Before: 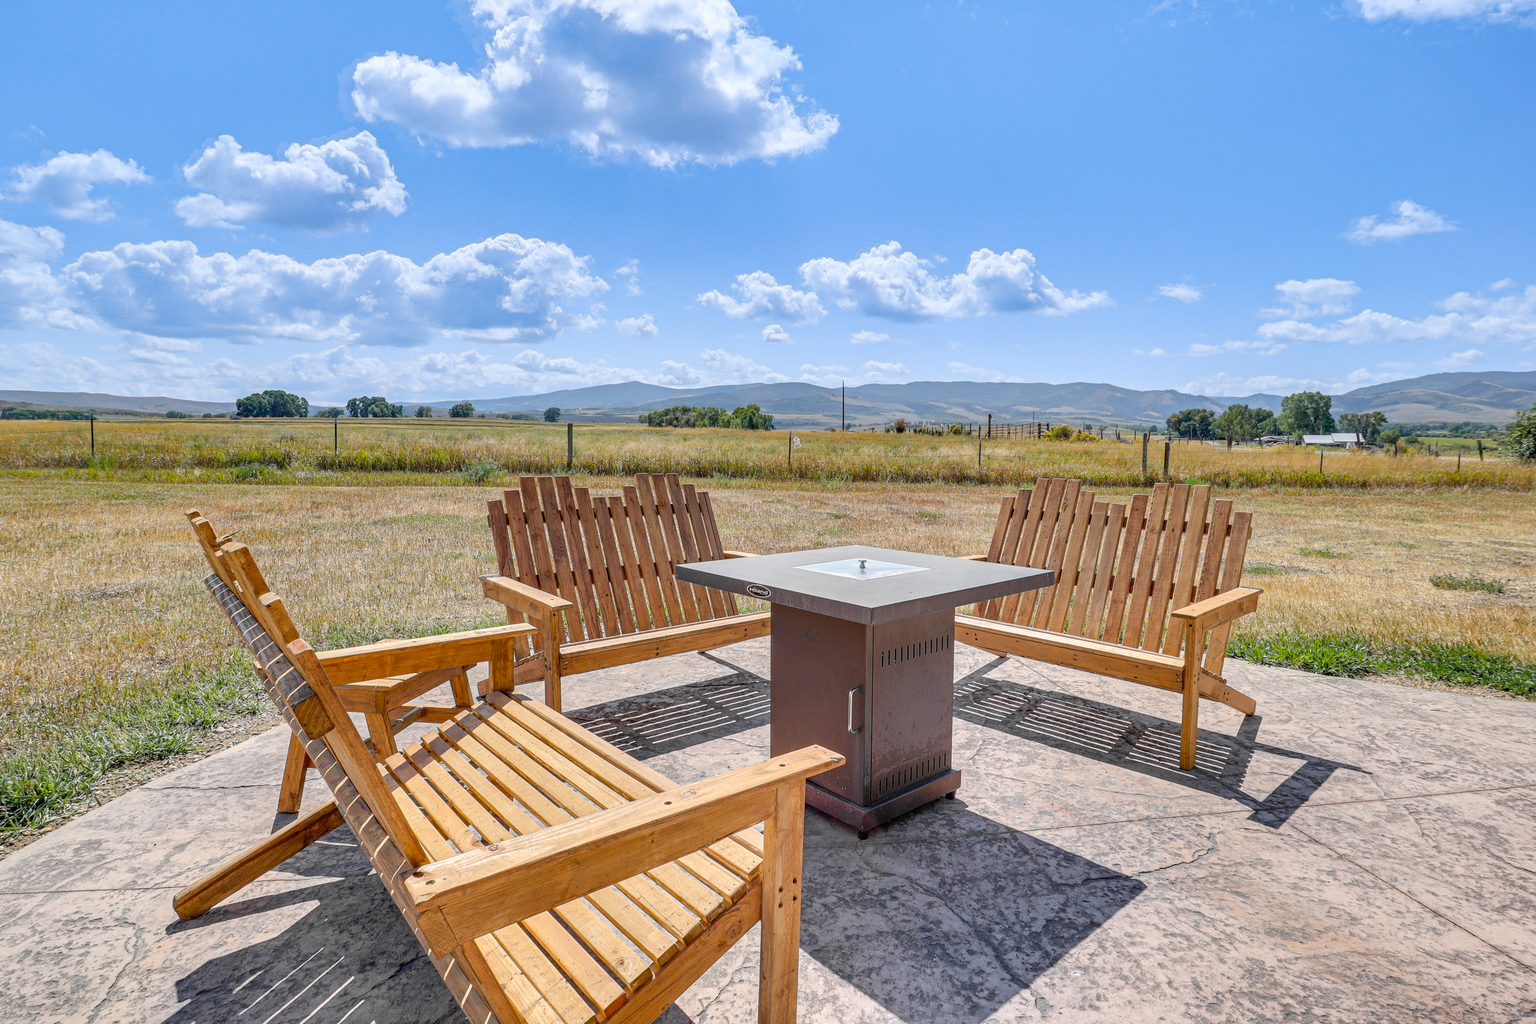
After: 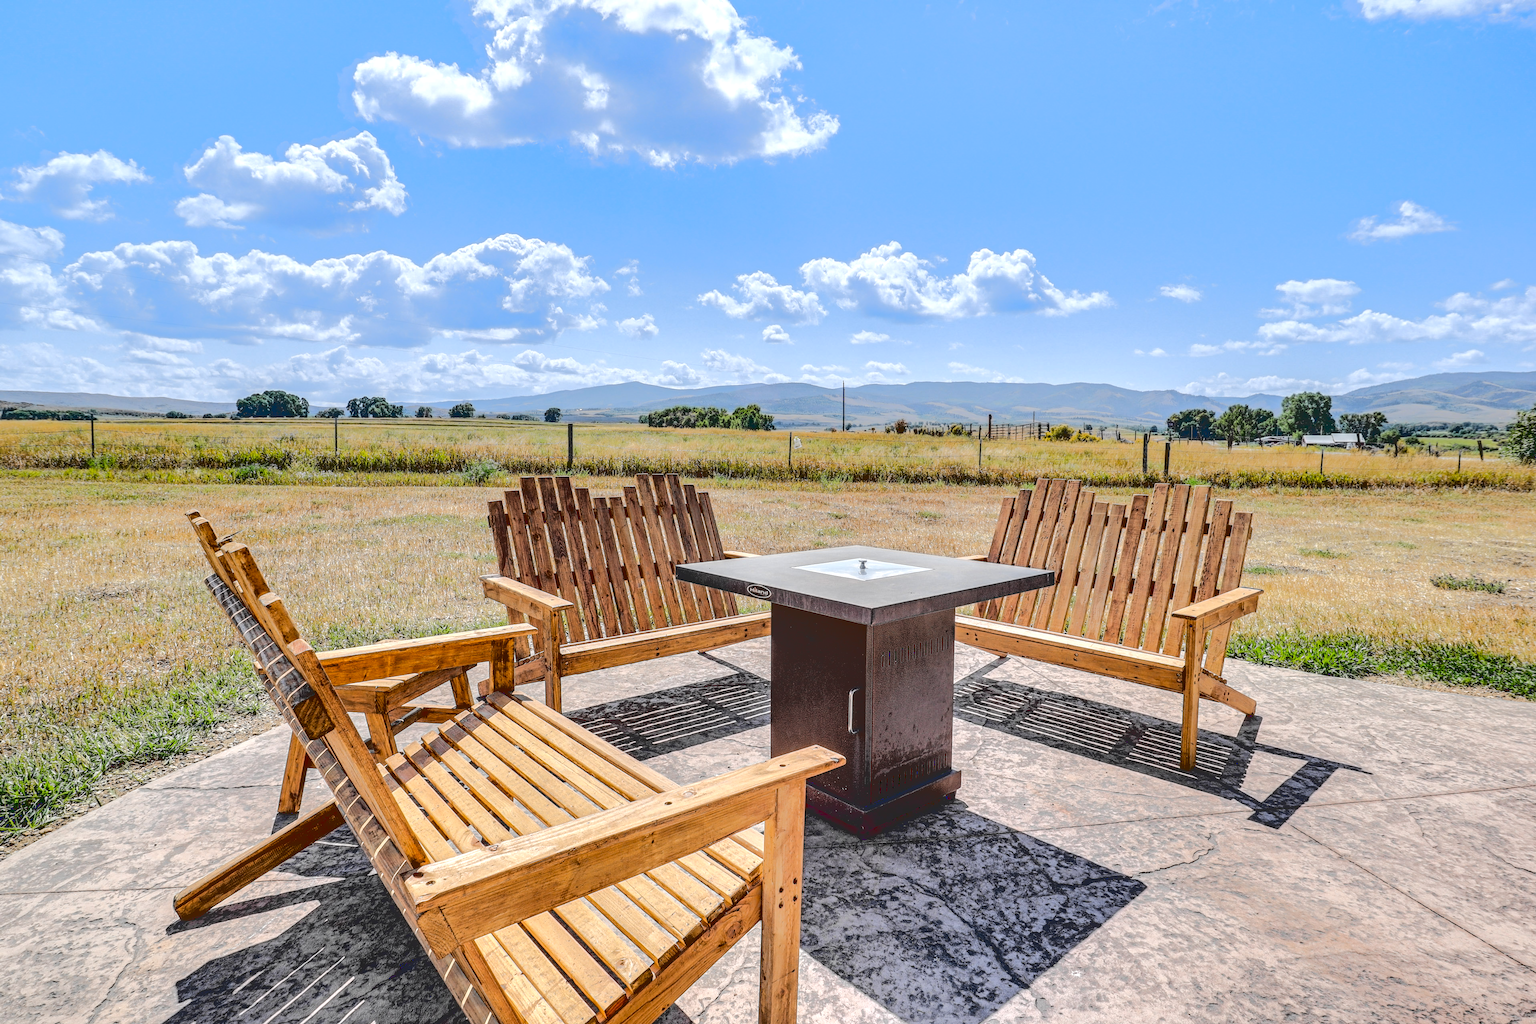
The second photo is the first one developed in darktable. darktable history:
local contrast: detail 130%
base curve: curves: ch0 [(0.065, 0.026) (0.236, 0.358) (0.53, 0.546) (0.777, 0.841) (0.924, 0.992)]
